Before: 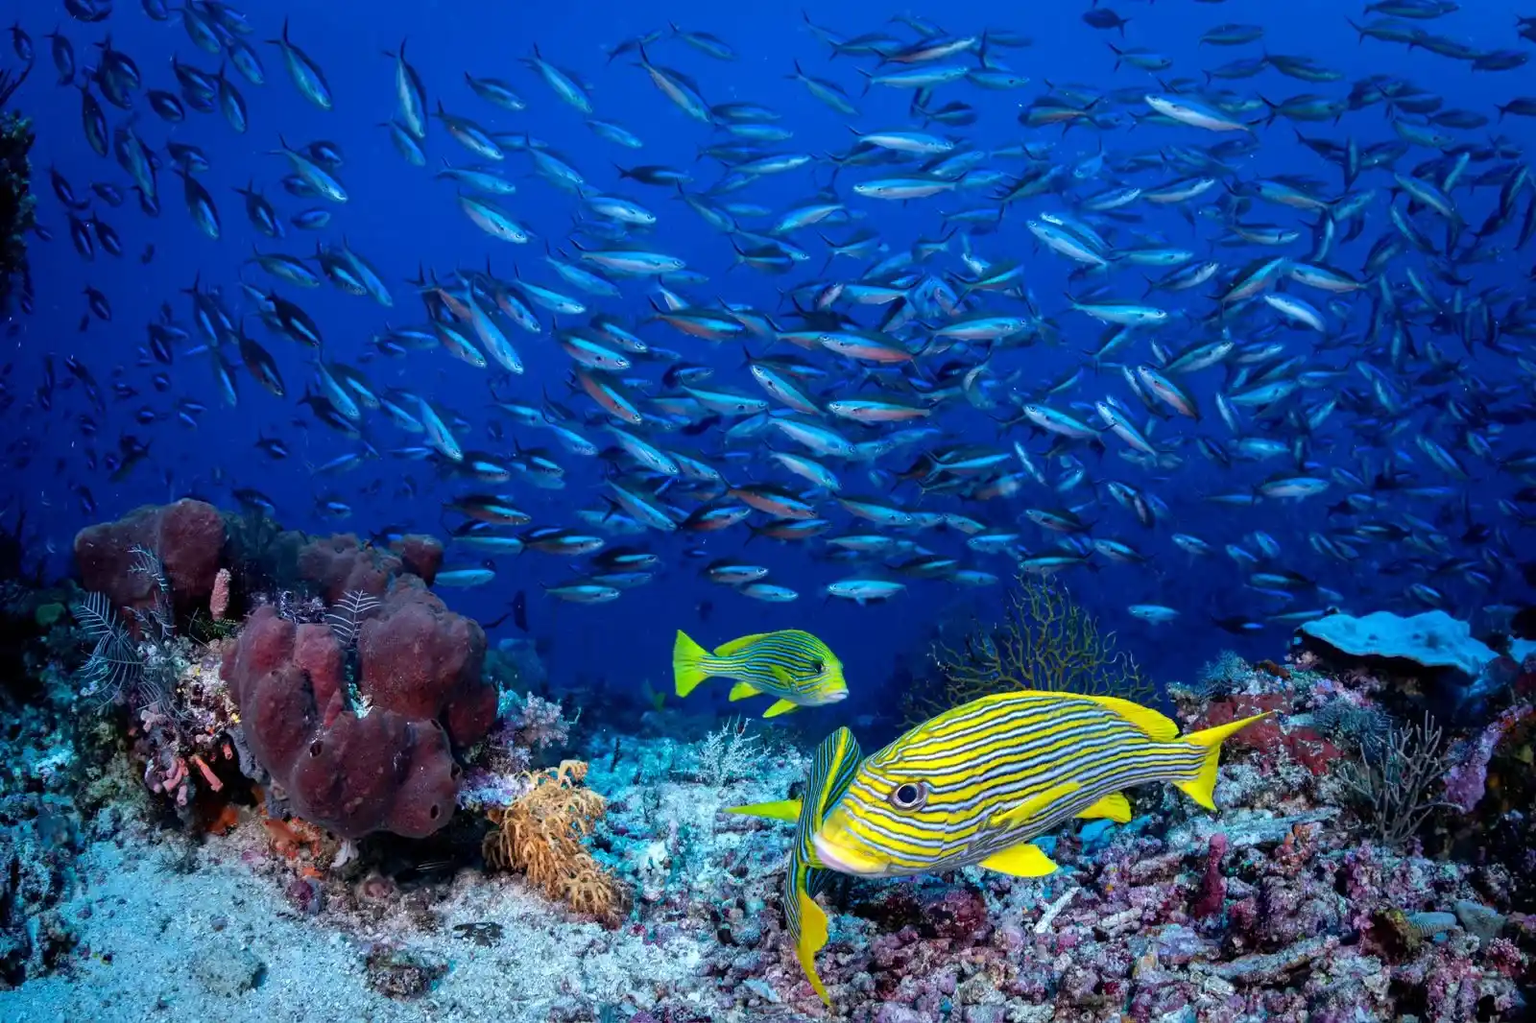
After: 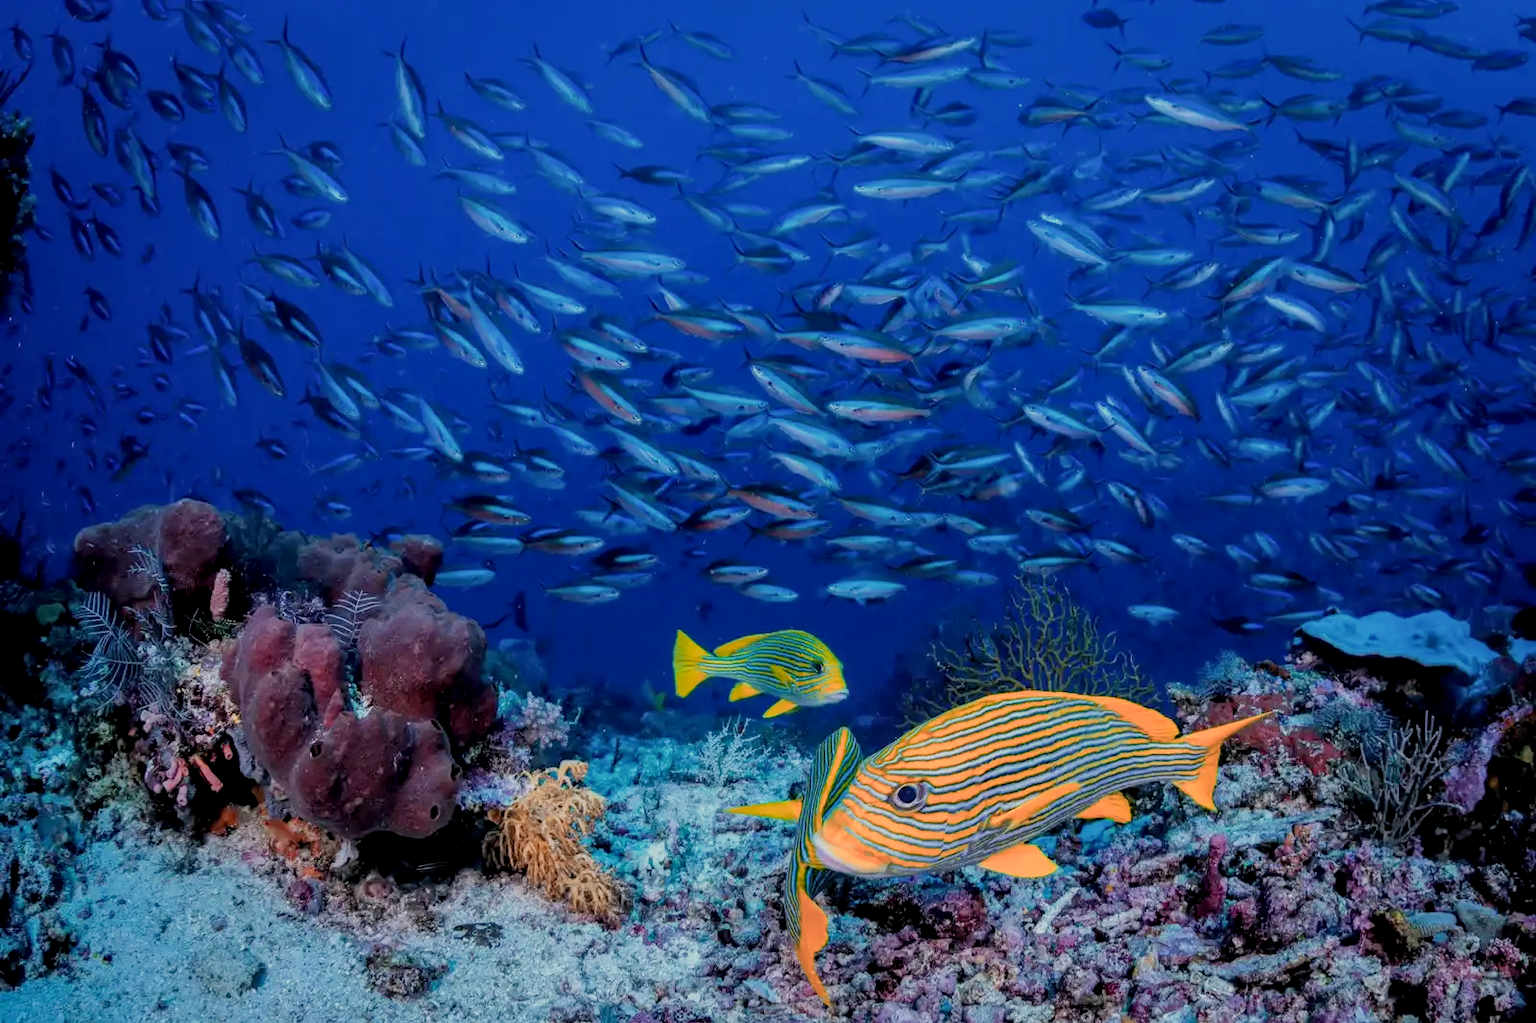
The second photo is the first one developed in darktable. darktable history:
filmic rgb: black relative exposure -8.76 EV, white relative exposure 4.97 EV, target black luminance 0%, hardness 3.77, latitude 65.83%, contrast 0.832, shadows ↔ highlights balance 19.96%, add noise in highlights 0.001, preserve chrominance max RGB, color science v3 (2019), use custom middle-gray values true, contrast in highlights soft
local contrast: on, module defaults
color zones: curves: ch2 [(0, 0.5) (0.143, 0.5) (0.286, 0.416) (0.429, 0.5) (0.571, 0.5) (0.714, 0.5) (0.857, 0.5) (1, 0.5)], mix 101.81%
